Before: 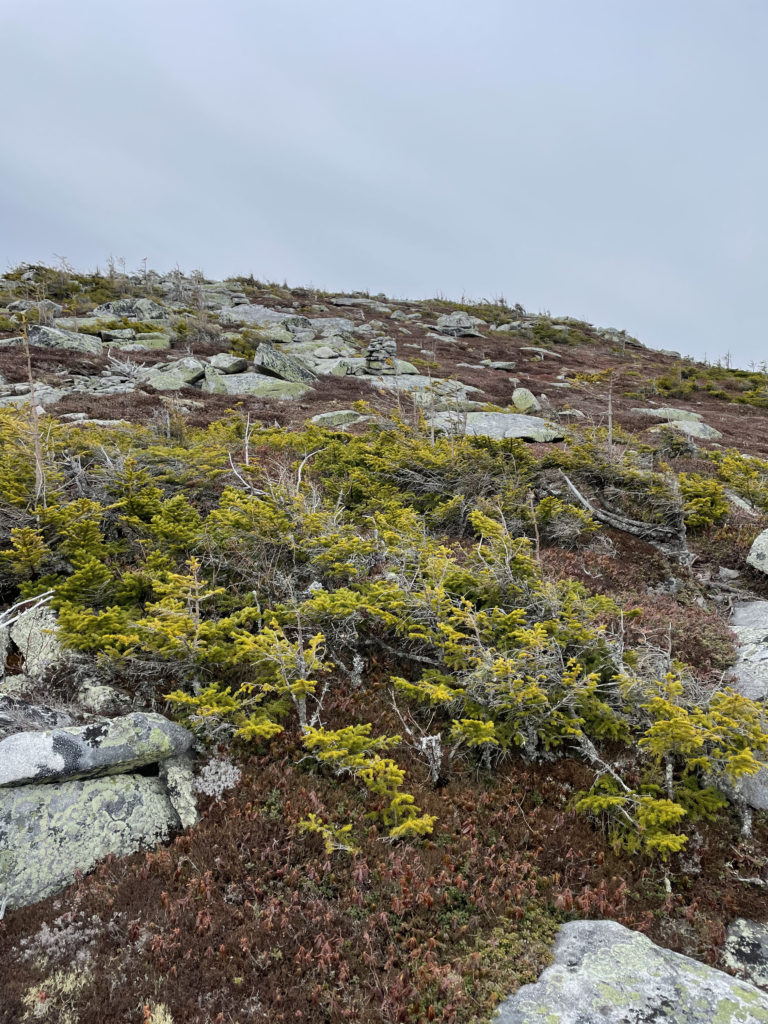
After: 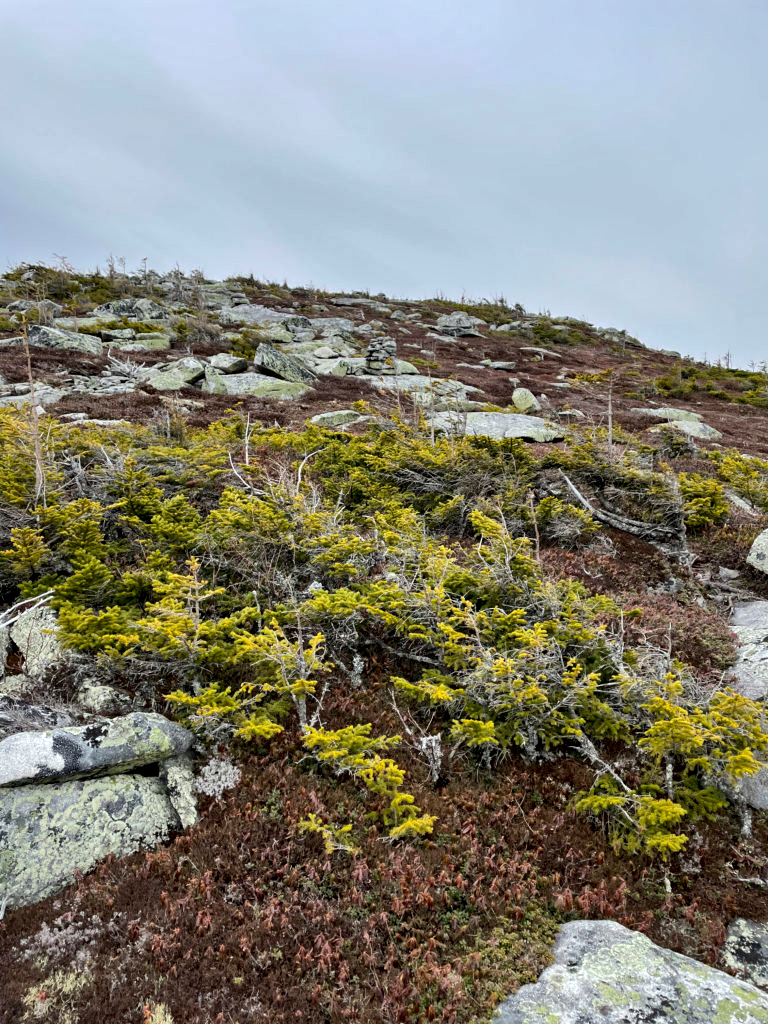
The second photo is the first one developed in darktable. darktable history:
haze removal: compatibility mode true
local contrast: mode bilateral grid, contrast 25, coarseness 46, detail 152%, midtone range 0.2
tone equalizer: edges refinement/feathering 500, mask exposure compensation -1.57 EV, preserve details no
